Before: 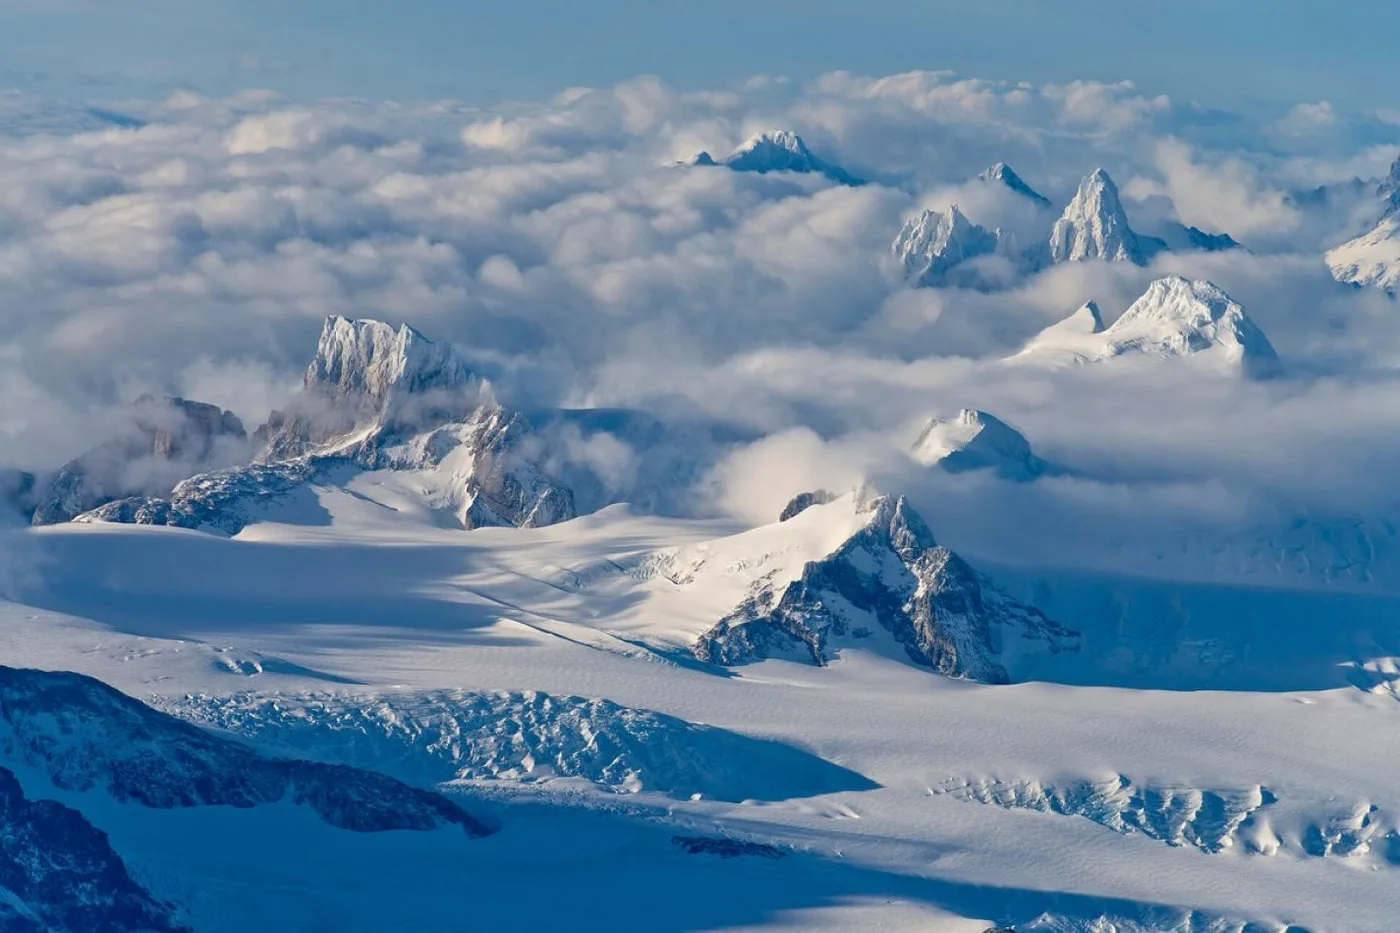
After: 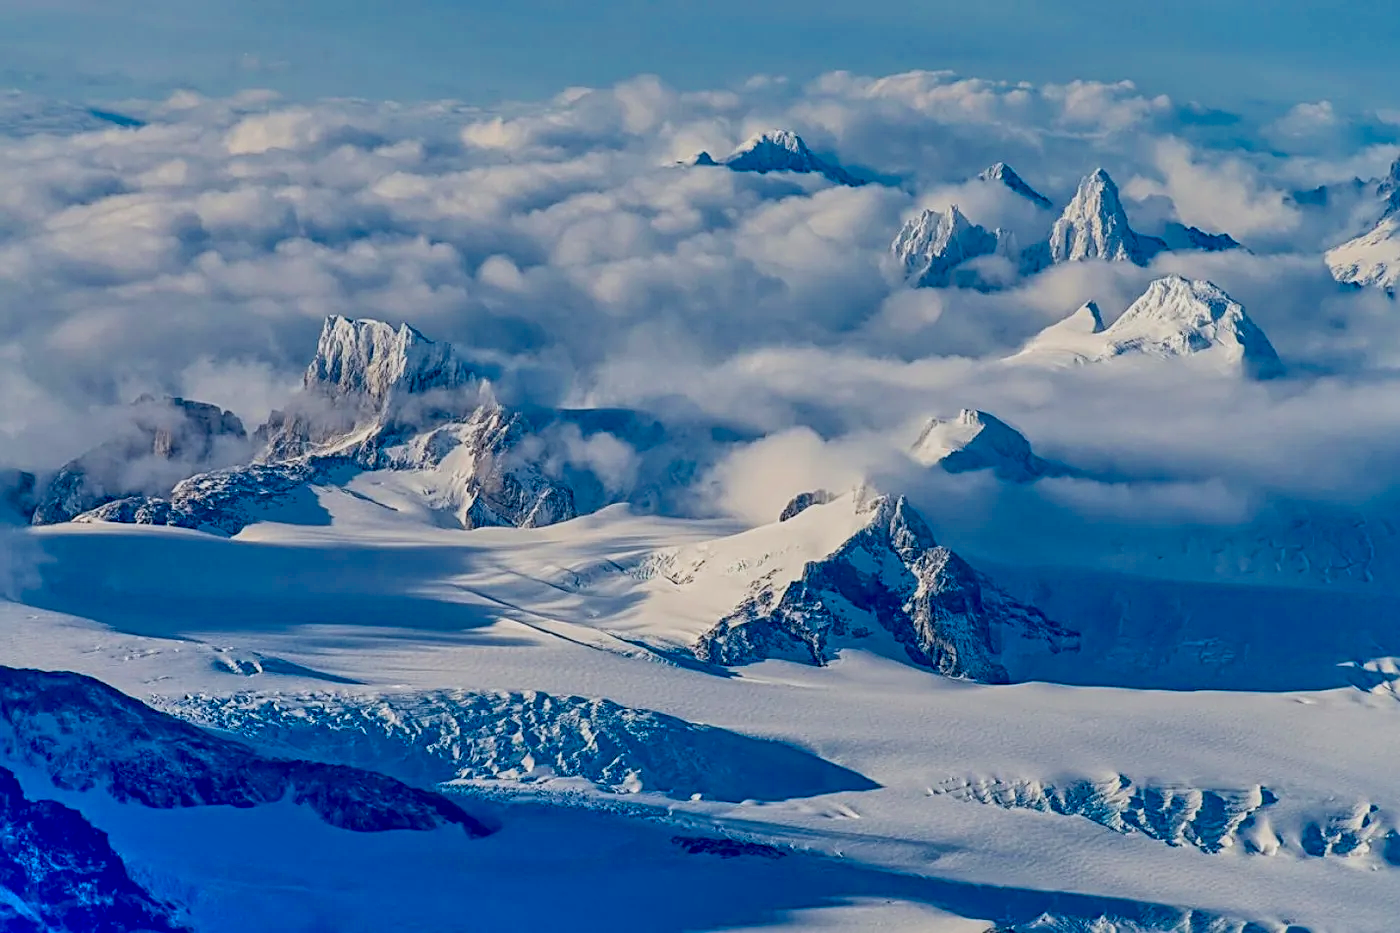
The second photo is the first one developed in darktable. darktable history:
filmic rgb: black relative exposure -8.79 EV, white relative exposure 4.98 EV, threshold 6 EV, target black luminance 0%, hardness 3.77, latitude 66.34%, contrast 0.822, highlights saturation mix 10%, shadows ↔ highlights balance 20%, add noise in highlights 0.1, color science v4 (2020), iterations of high-quality reconstruction 0, type of noise poissonian, enable highlight reconstruction true
contrast brightness saturation: contrast 0.15, brightness -0.01, saturation 0.1
local contrast: on, module defaults
sharpen: radius 2.676, amount 0.669
shadows and highlights: soften with gaussian
